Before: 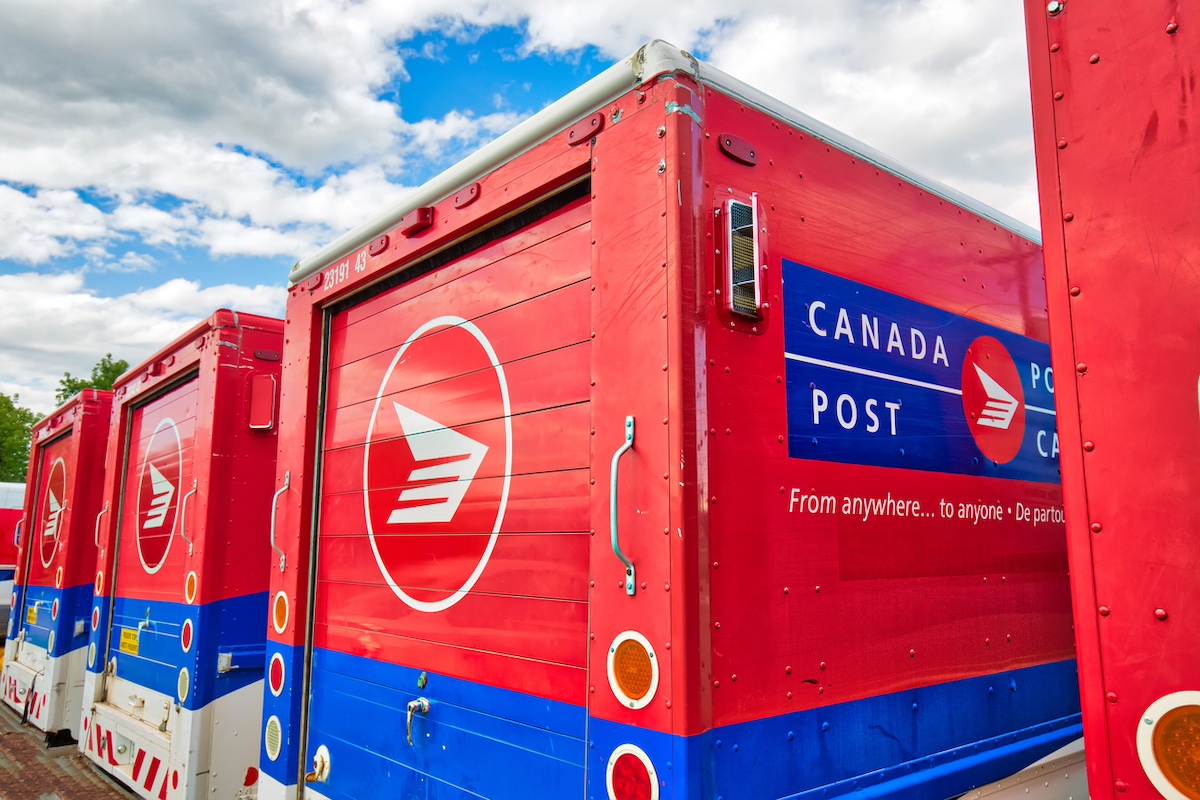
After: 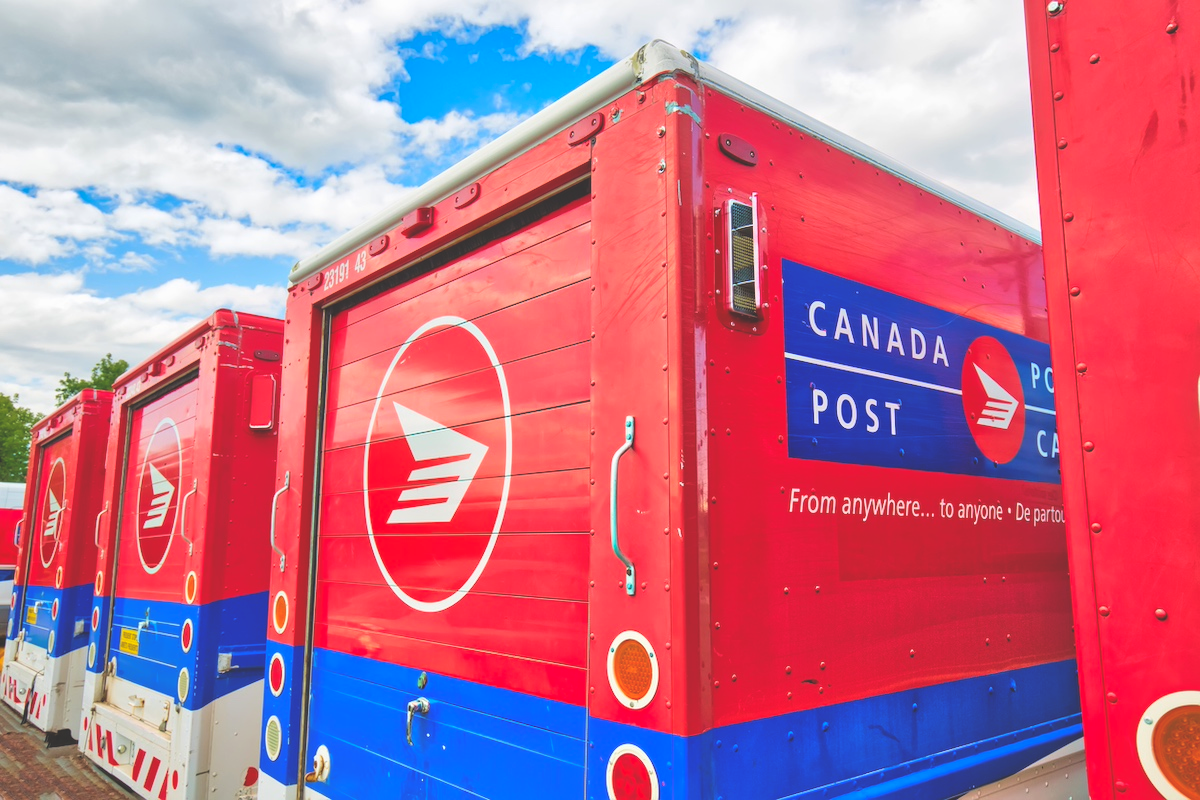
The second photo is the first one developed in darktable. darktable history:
tone equalizer: on, module defaults
exposure: black level correction -0.023, exposure -0.039 EV, compensate highlight preservation false
contrast brightness saturation: contrast 0.07, brightness 0.08, saturation 0.18
